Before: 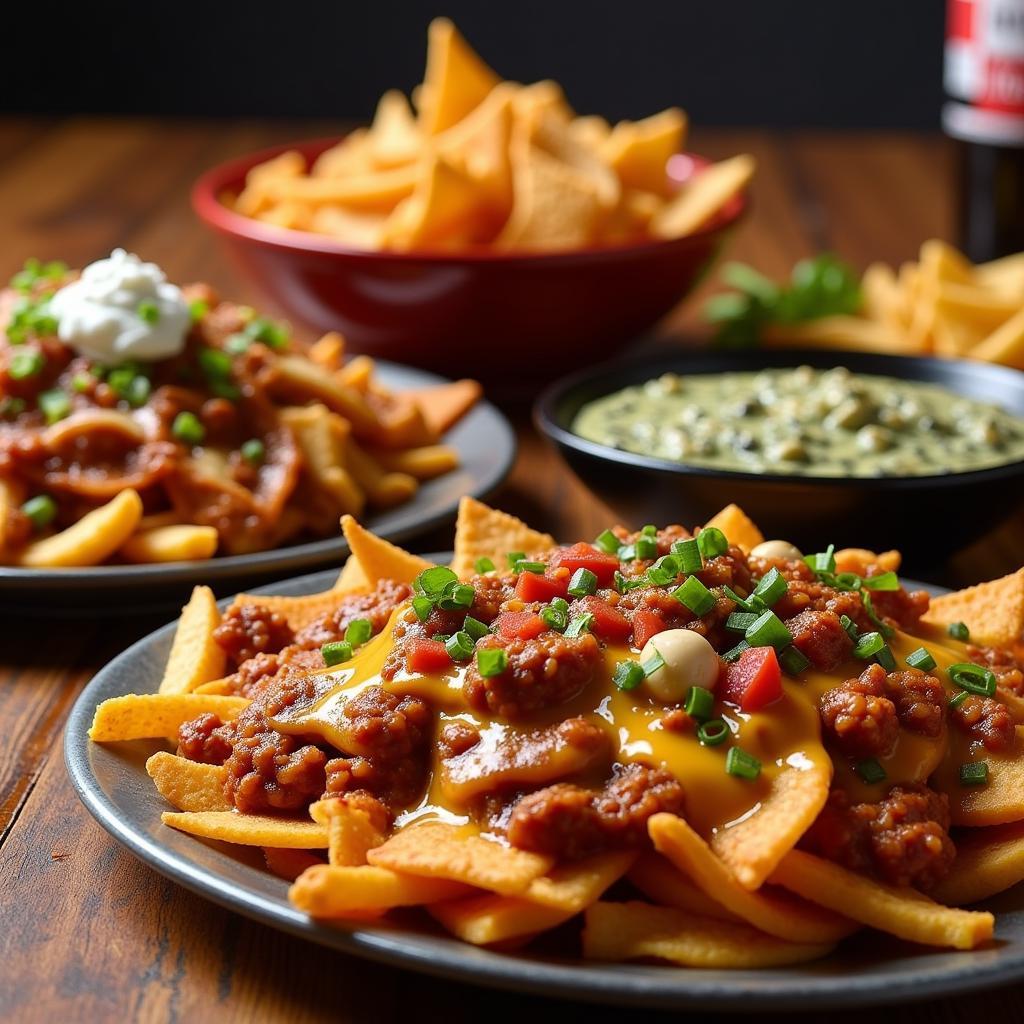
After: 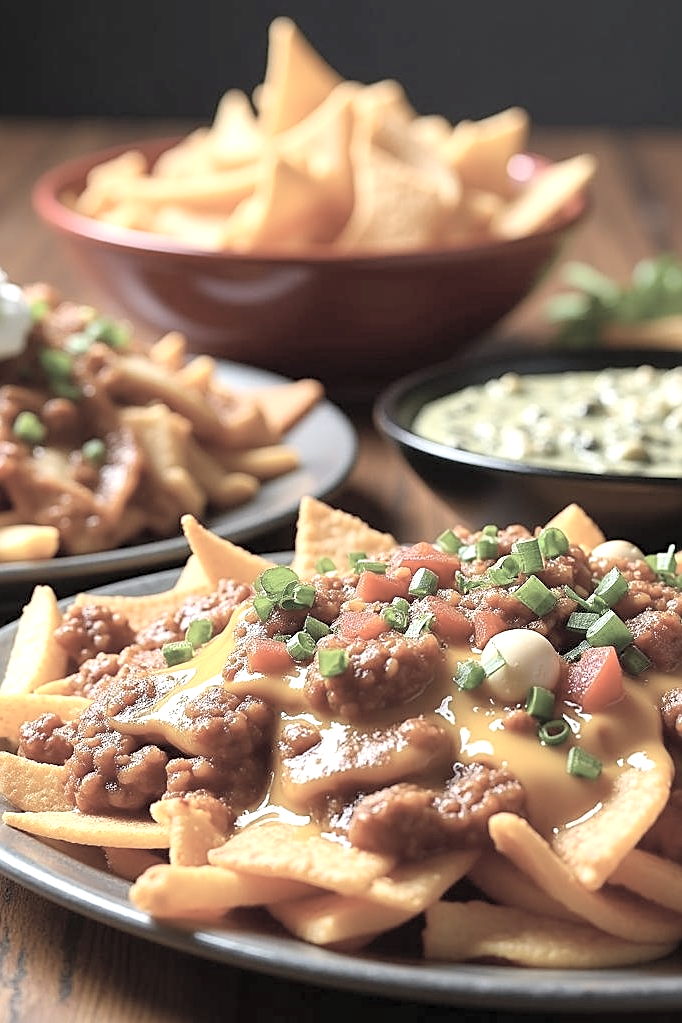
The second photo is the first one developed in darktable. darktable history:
contrast brightness saturation: brightness 0.189, saturation -0.514
exposure: exposure 0.608 EV, compensate highlight preservation false
sharpen: on, module defaults
crop and rotate: left 15.592%, right 17.79%
